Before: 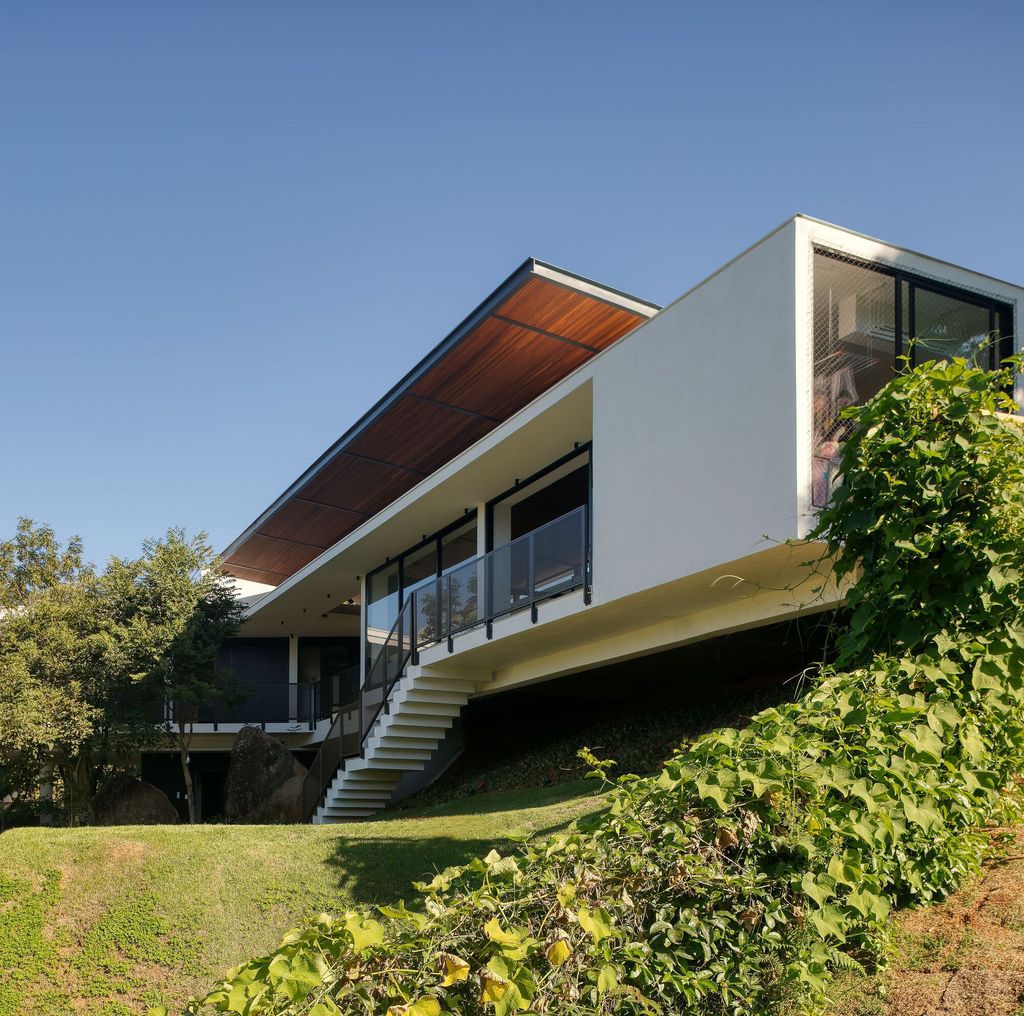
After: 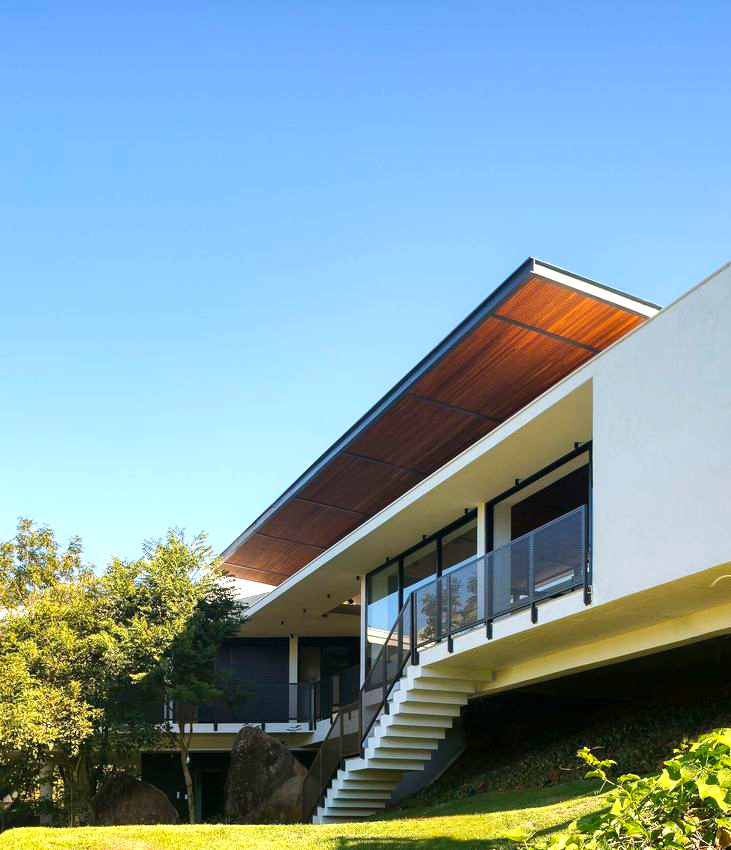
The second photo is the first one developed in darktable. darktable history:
crop: right 28.593%, bottom 16.278%
color balance rgb: shadows lift › luminance -19.644%, perceptual saturation grading › global saturation 0.186%, global vibrance 40.465%
exposure: black level correction 0, exposure 1 EV, compensate highlight preservation false
